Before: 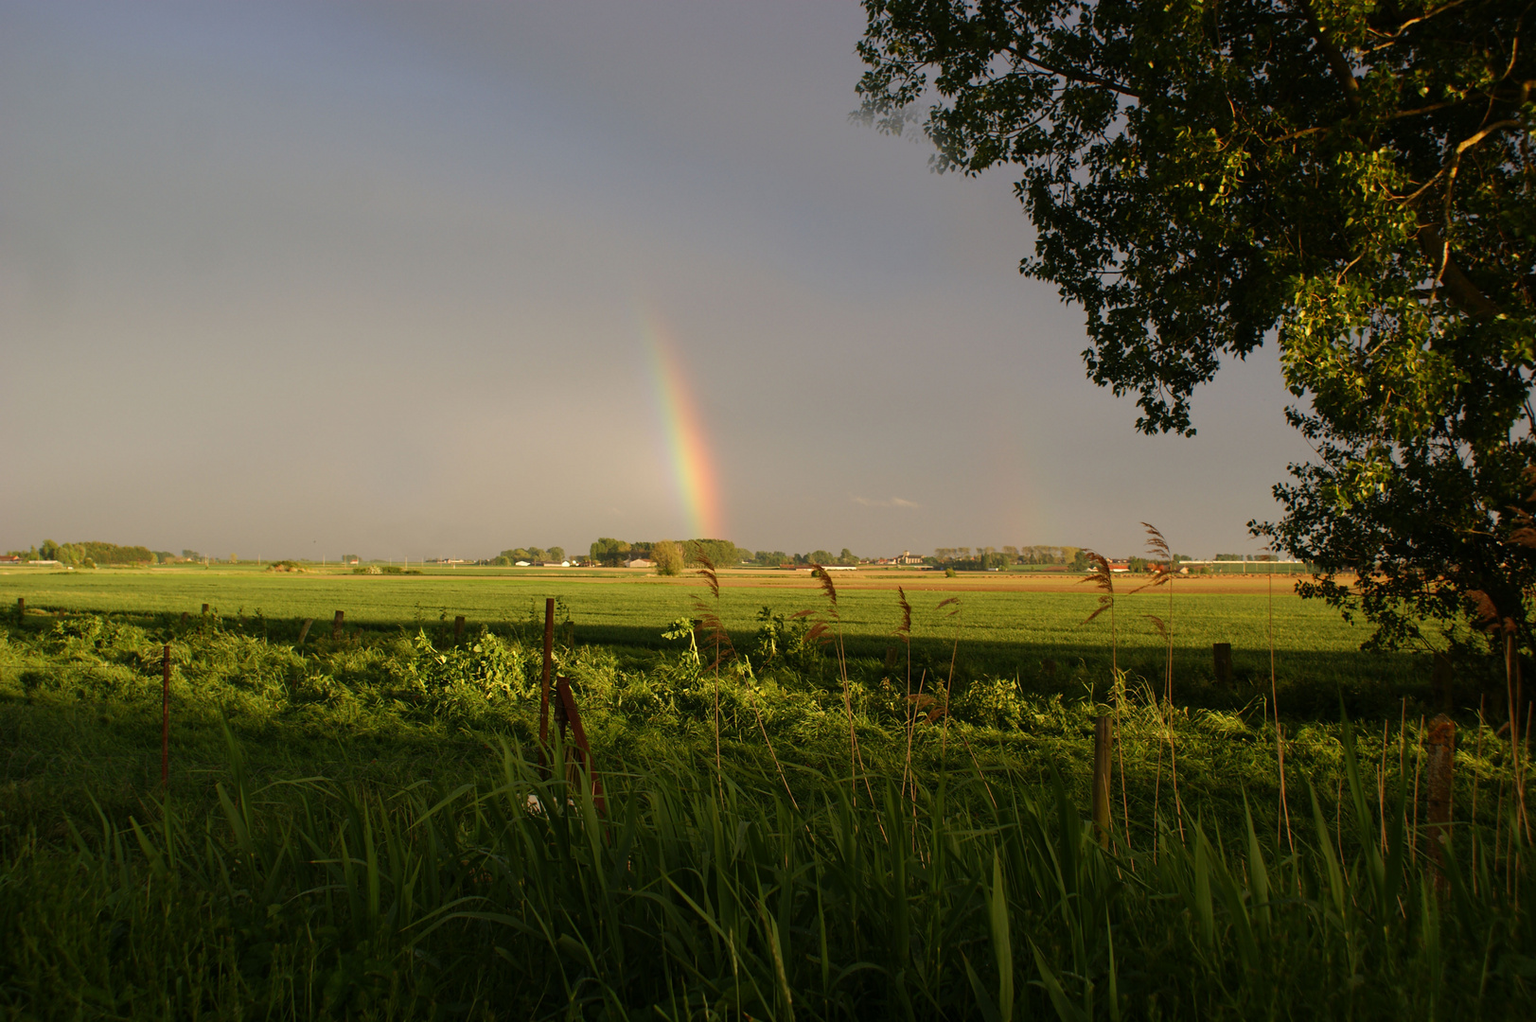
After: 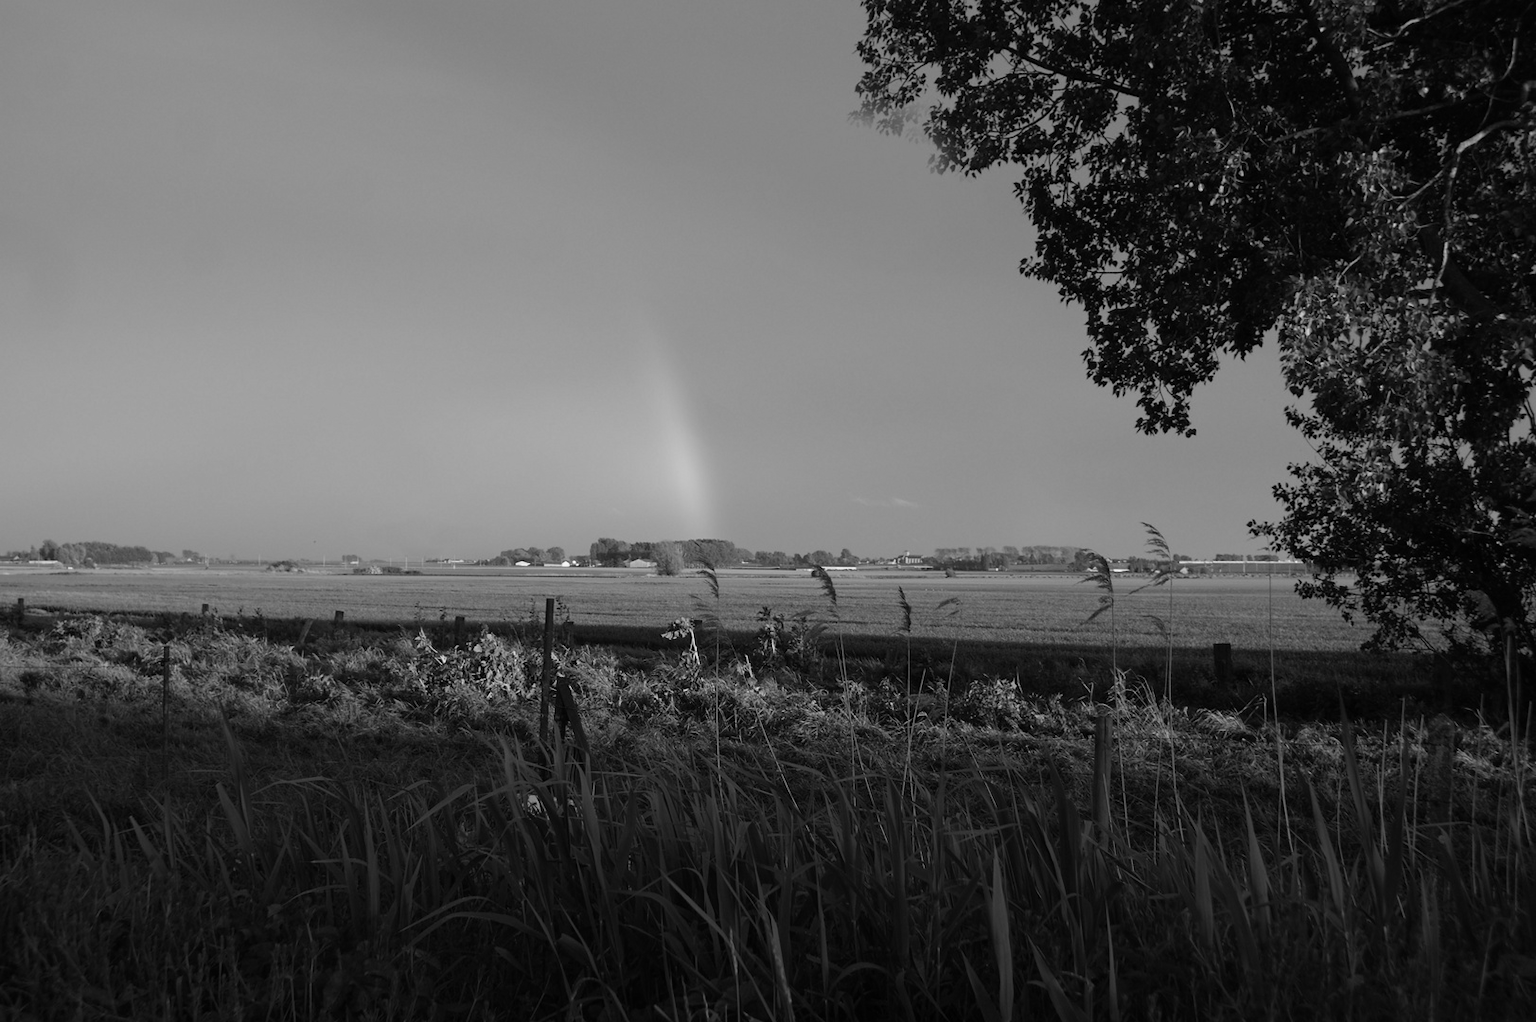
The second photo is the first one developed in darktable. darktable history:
color calibration: output gray [0.21, 0.42, 0.37, 0], illuminant as shot in camera, x 0.37, y 0.382, temperature 4319.9 K
